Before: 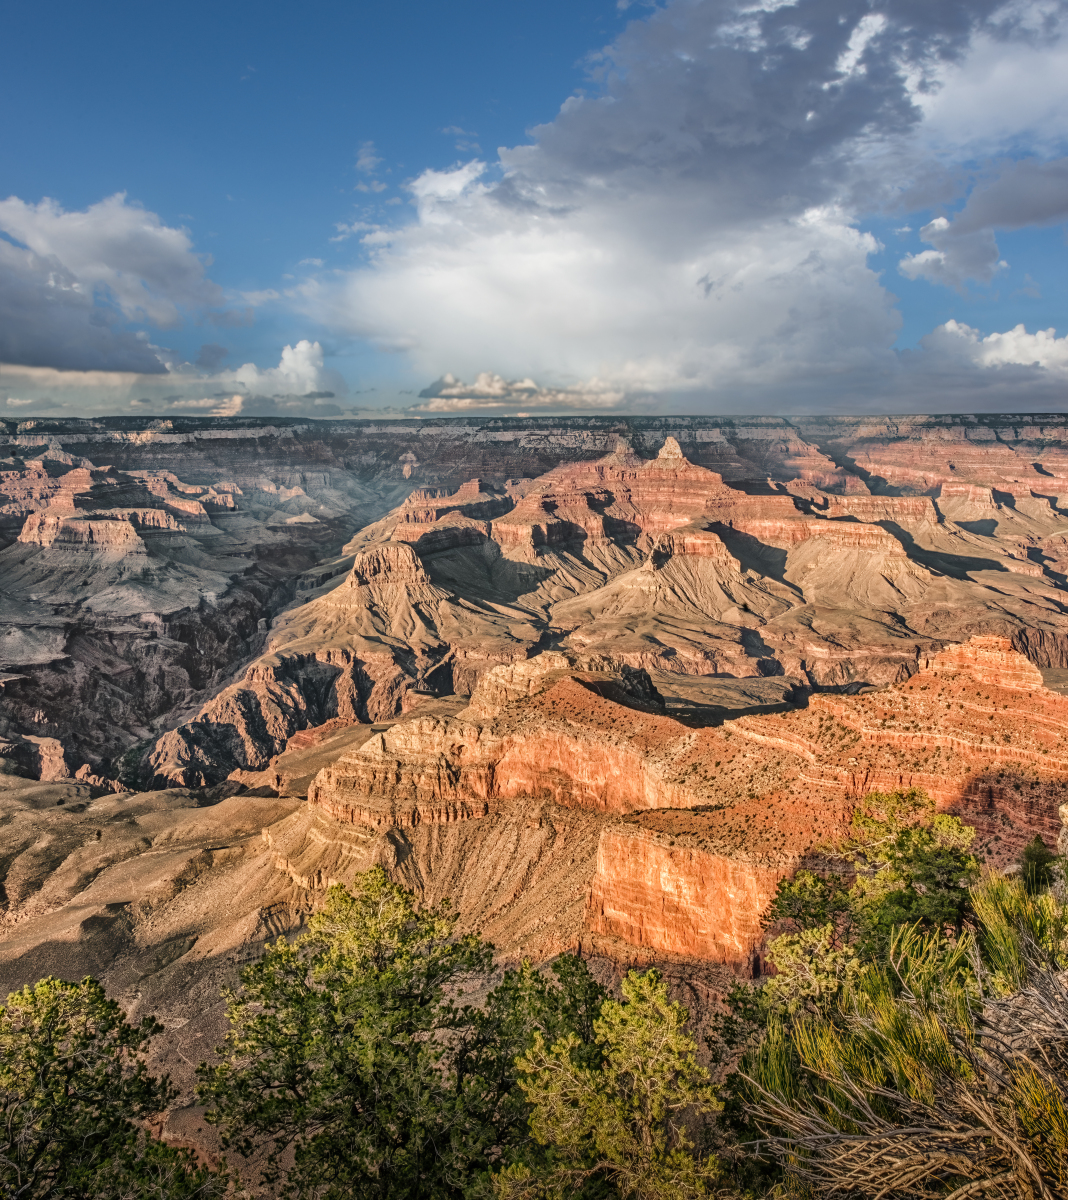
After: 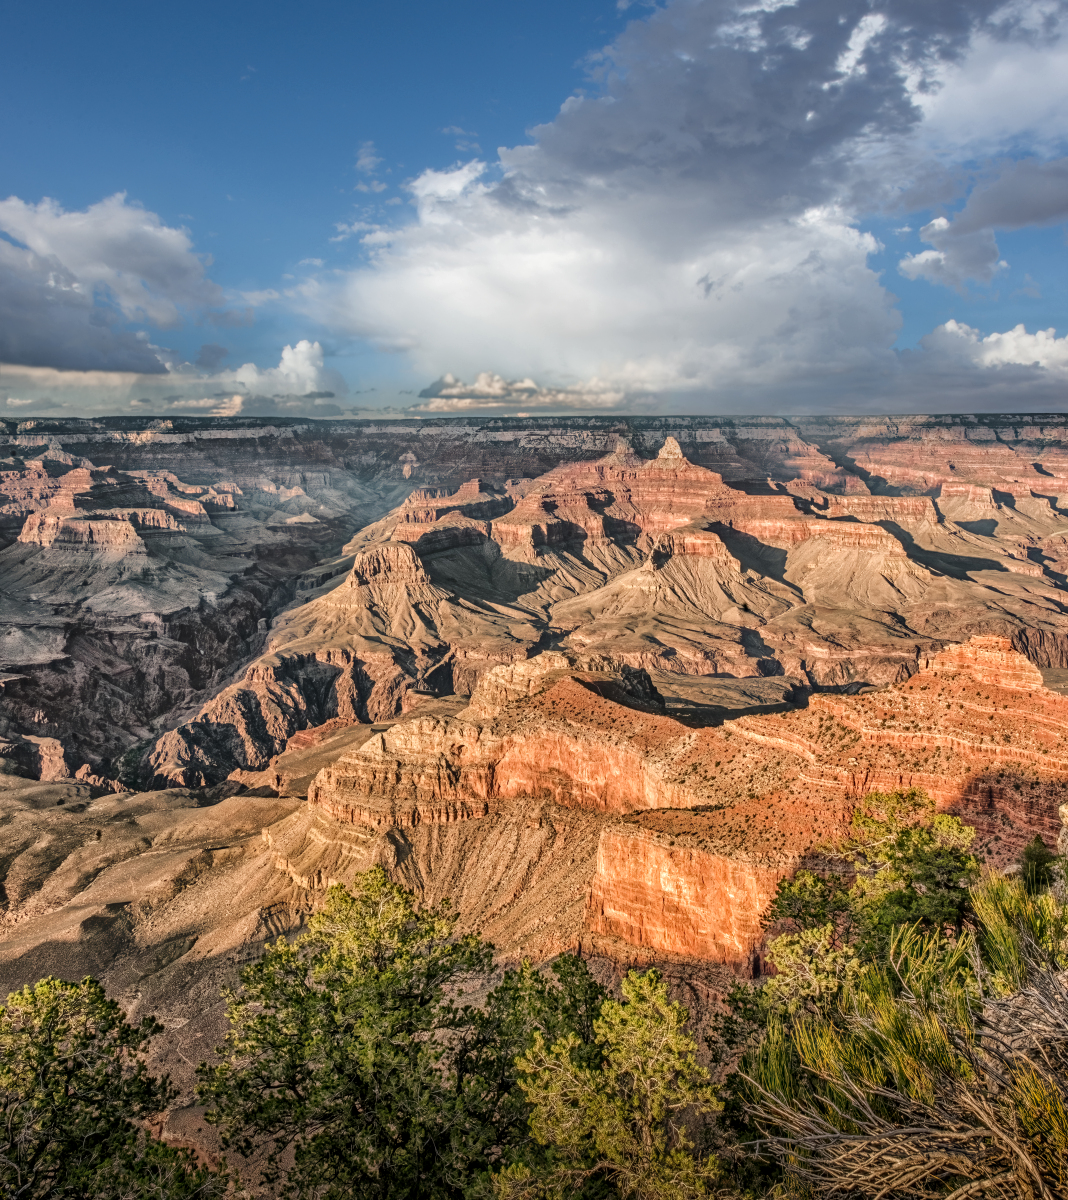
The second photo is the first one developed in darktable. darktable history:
local contrast: highlights 102%, shadows 102%, detail 120%, midtone range 0.2
